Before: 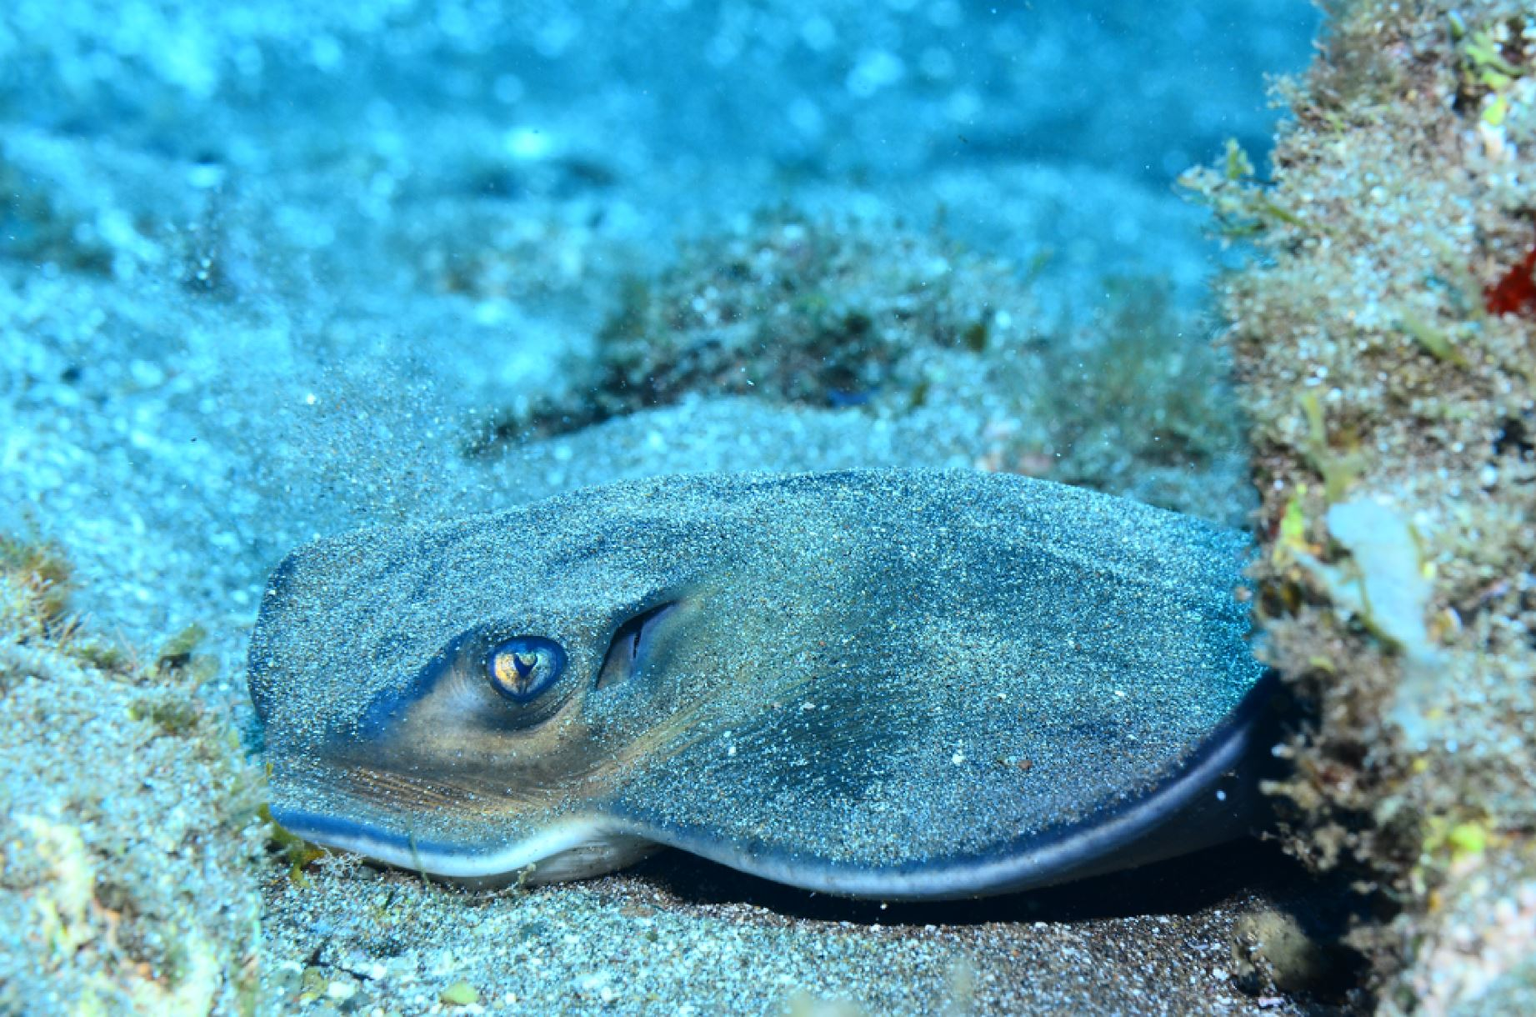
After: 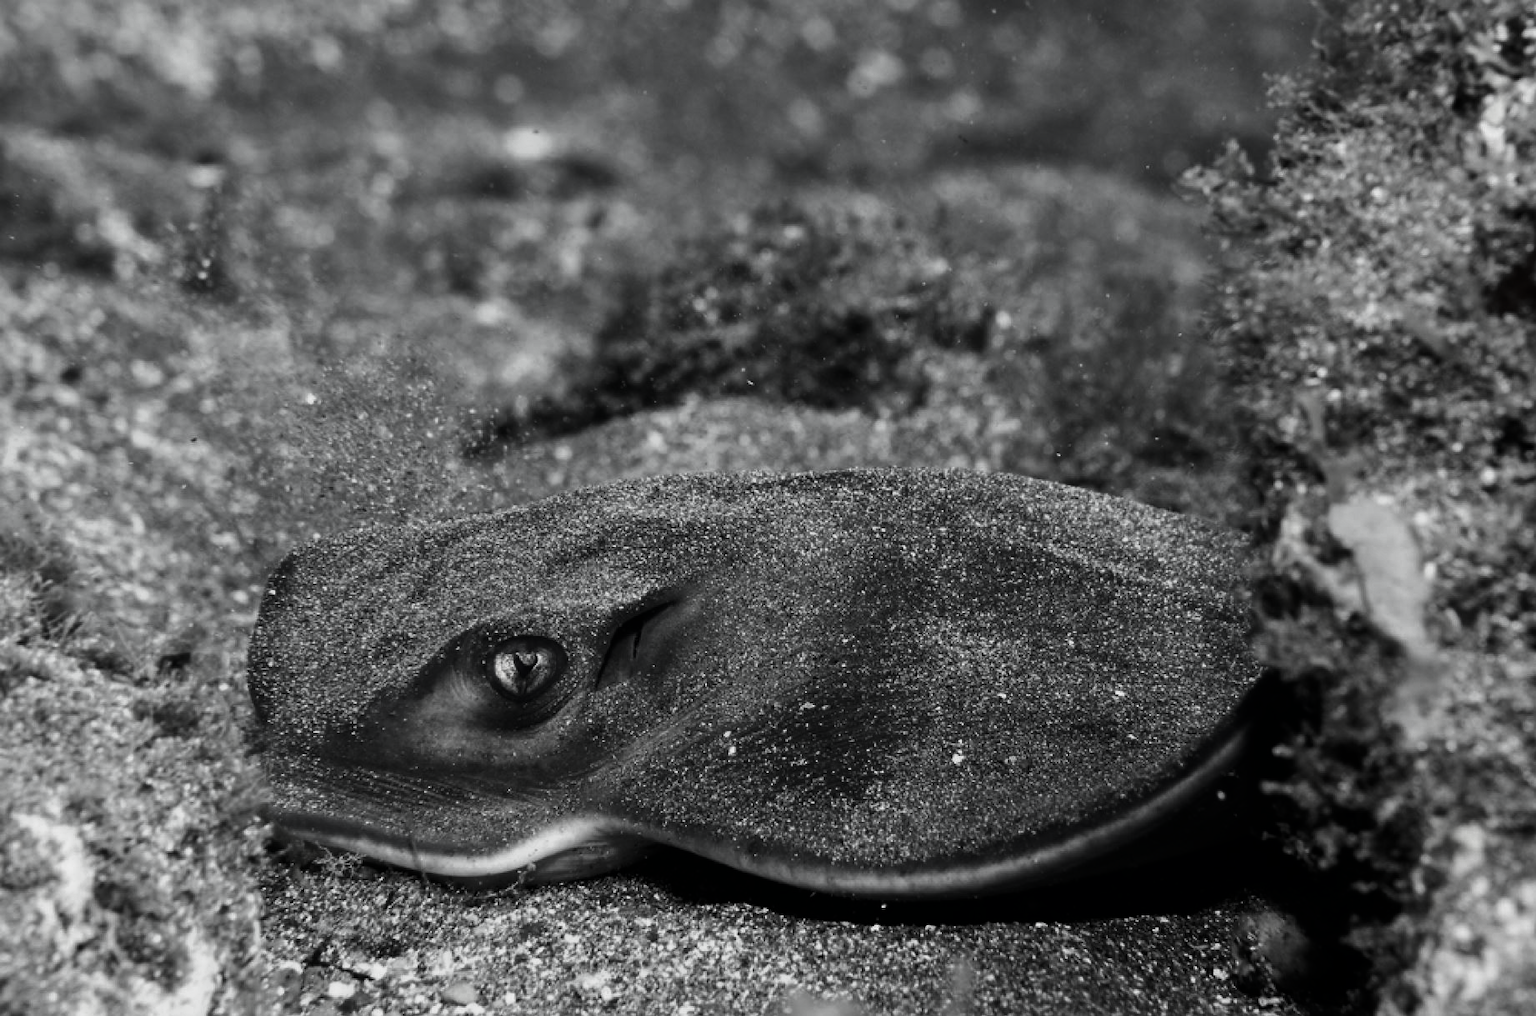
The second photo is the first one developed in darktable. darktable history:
contrast brightness saturation: contrast -0.033, brightness -0.604, saturation -0.984
